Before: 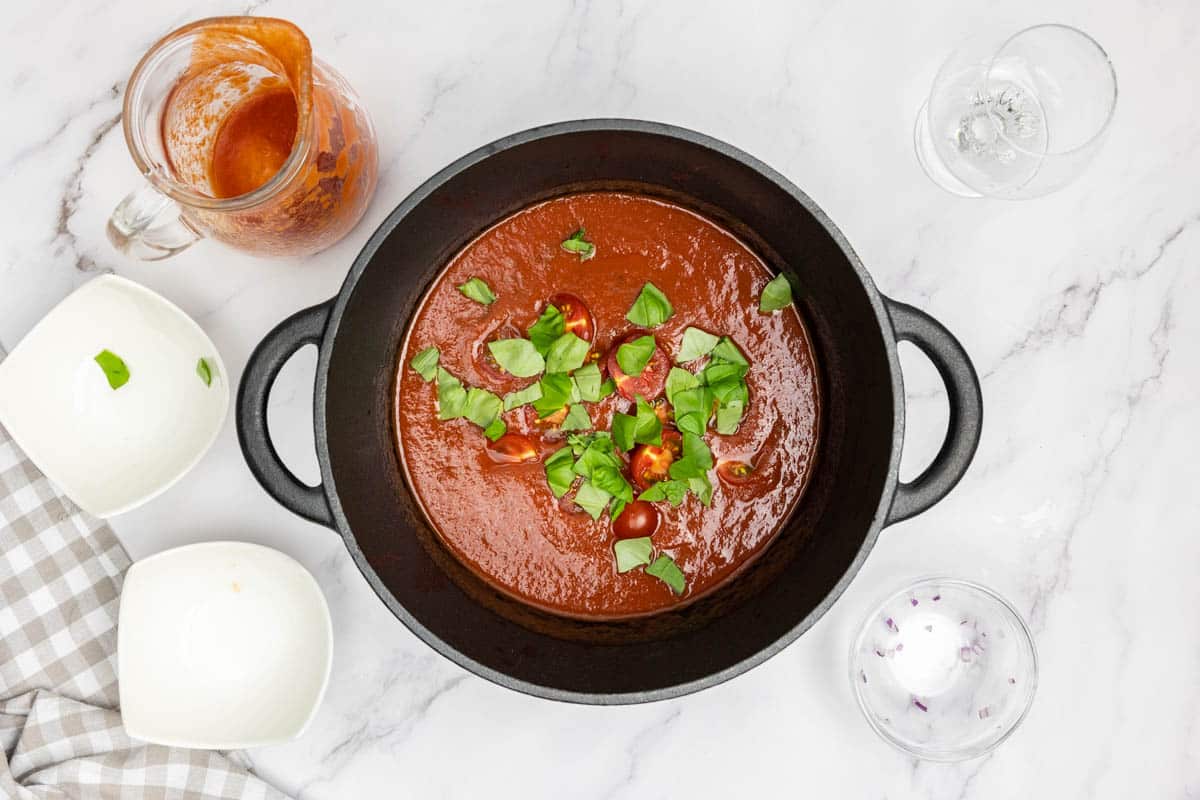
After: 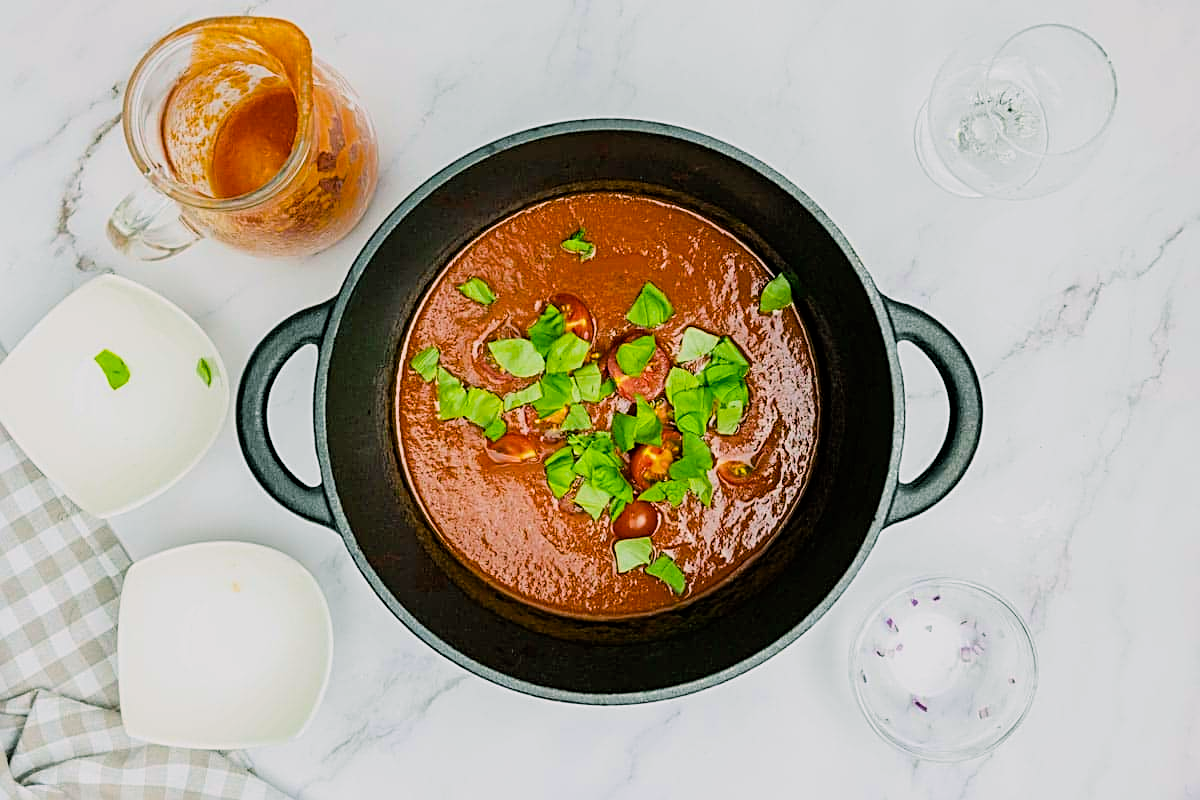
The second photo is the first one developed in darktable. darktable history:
sharpen: radius 2.532, amount 0.62
exposure: exposure 0.202 EV, compensate exposure bias true, compensate highlight preservation false
color balance rgb: power › chroma 2.175%, power › hue 163.86°, perceptual saturation grading › global saturation 0.669%, global vibrance 59.401%
filmic rgb: black relative exposure -8 EV, white relative exposure 4.04 EV, hardness 4.19
